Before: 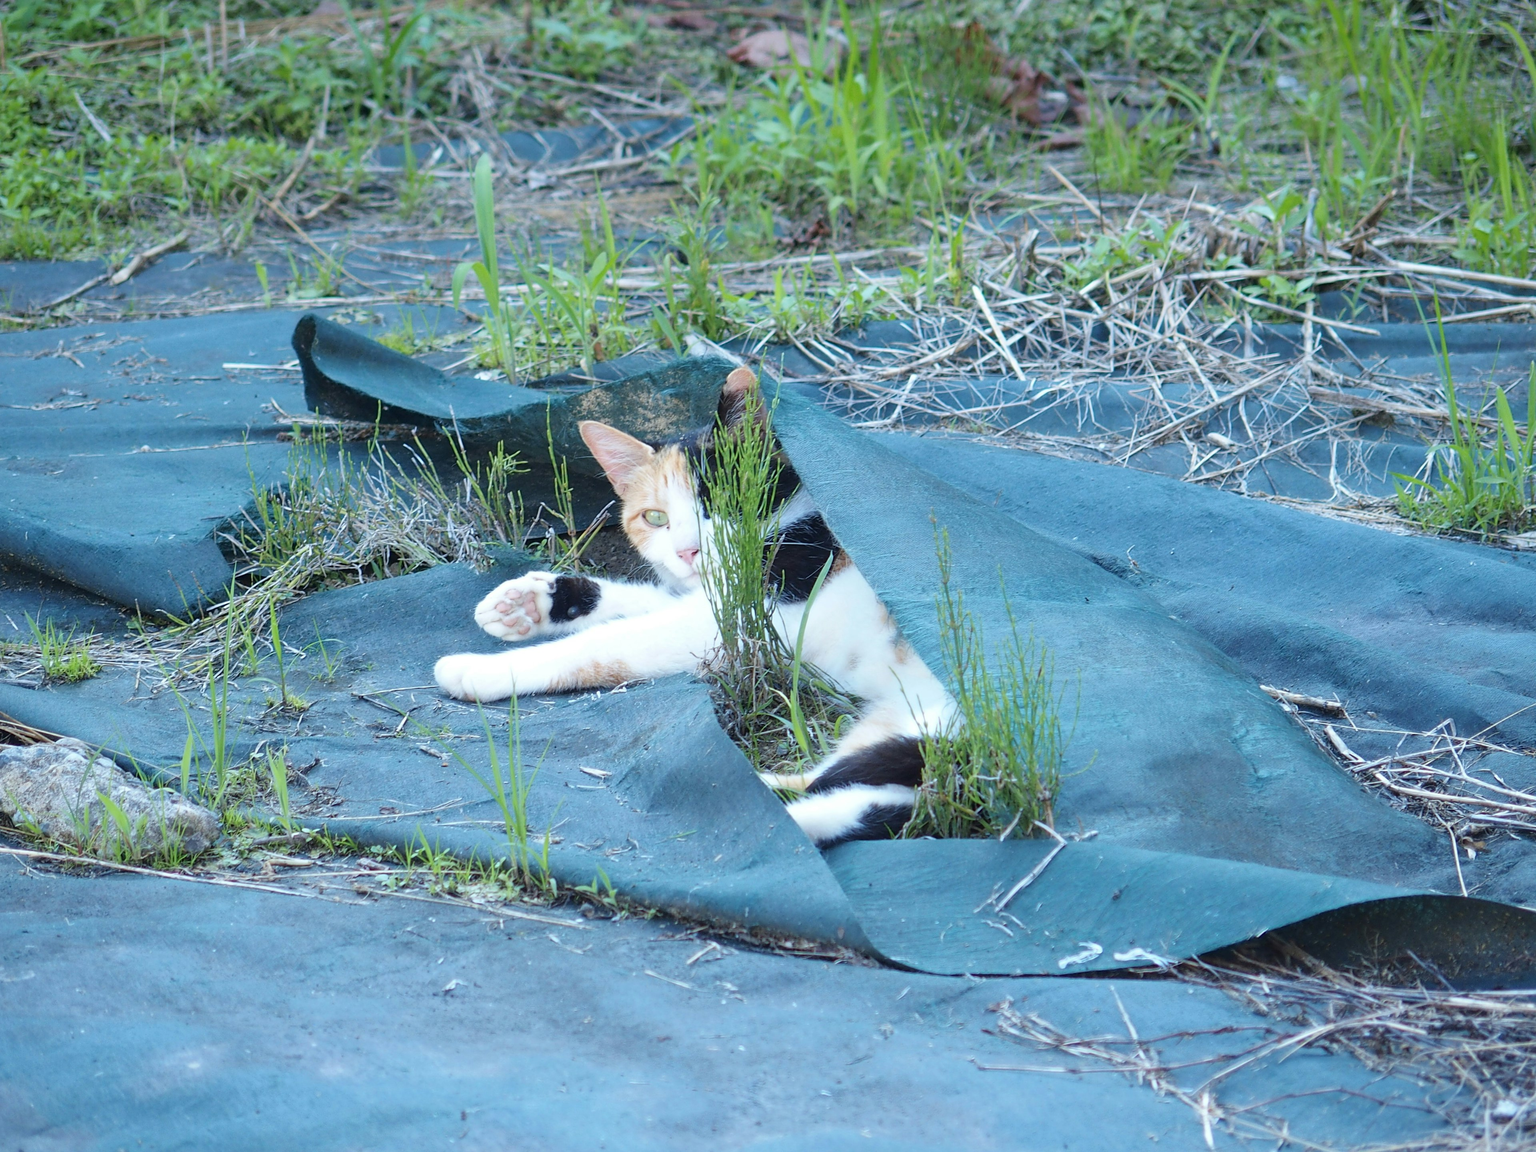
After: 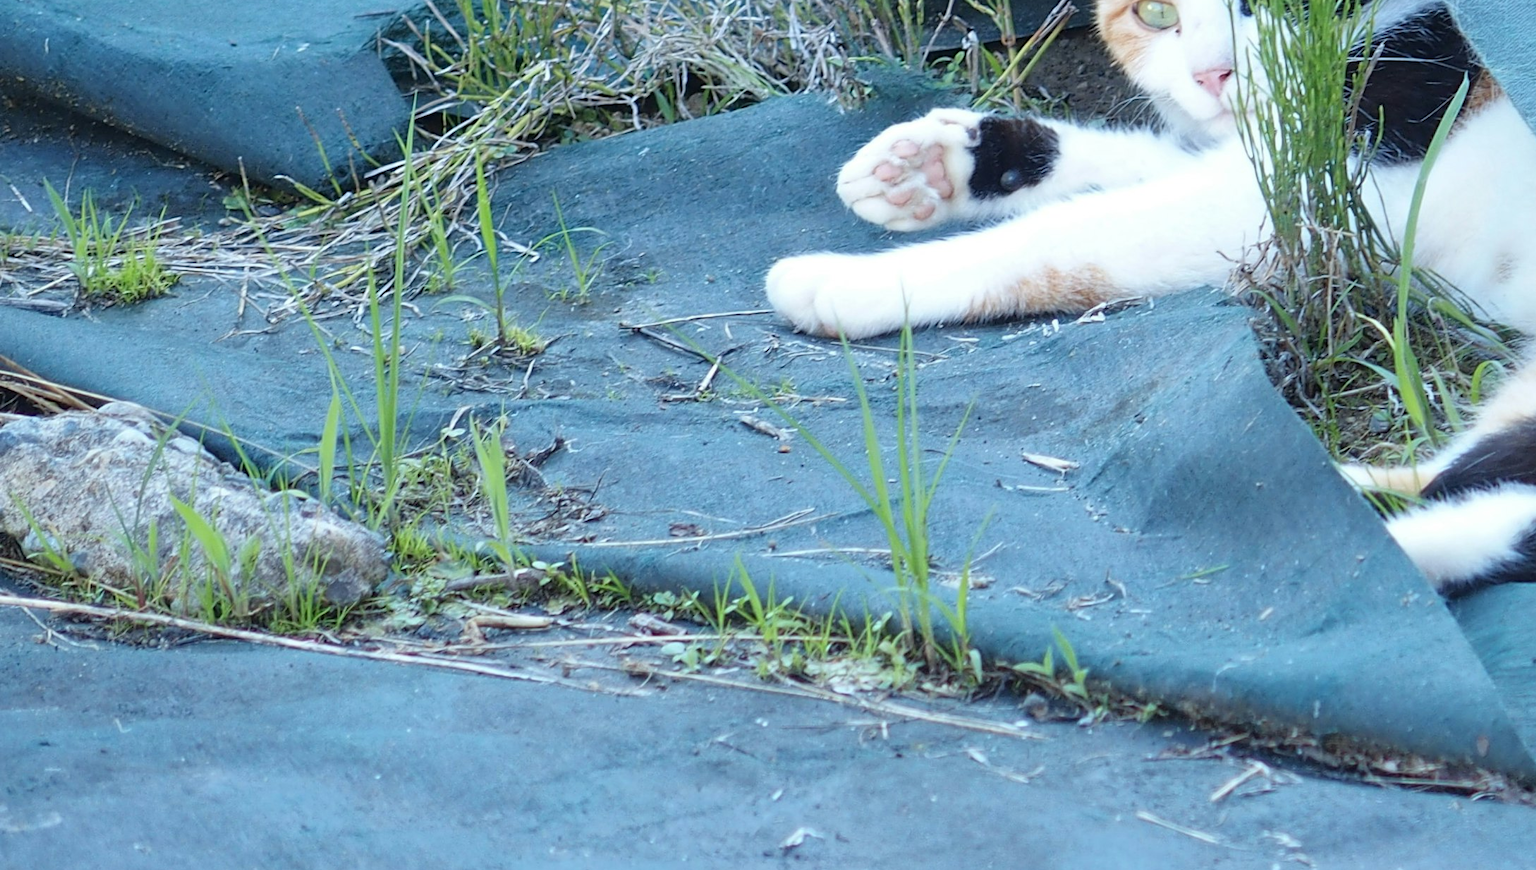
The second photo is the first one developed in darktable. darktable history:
crop: top 44.288%, right 43.266%, bottom 12.853%
